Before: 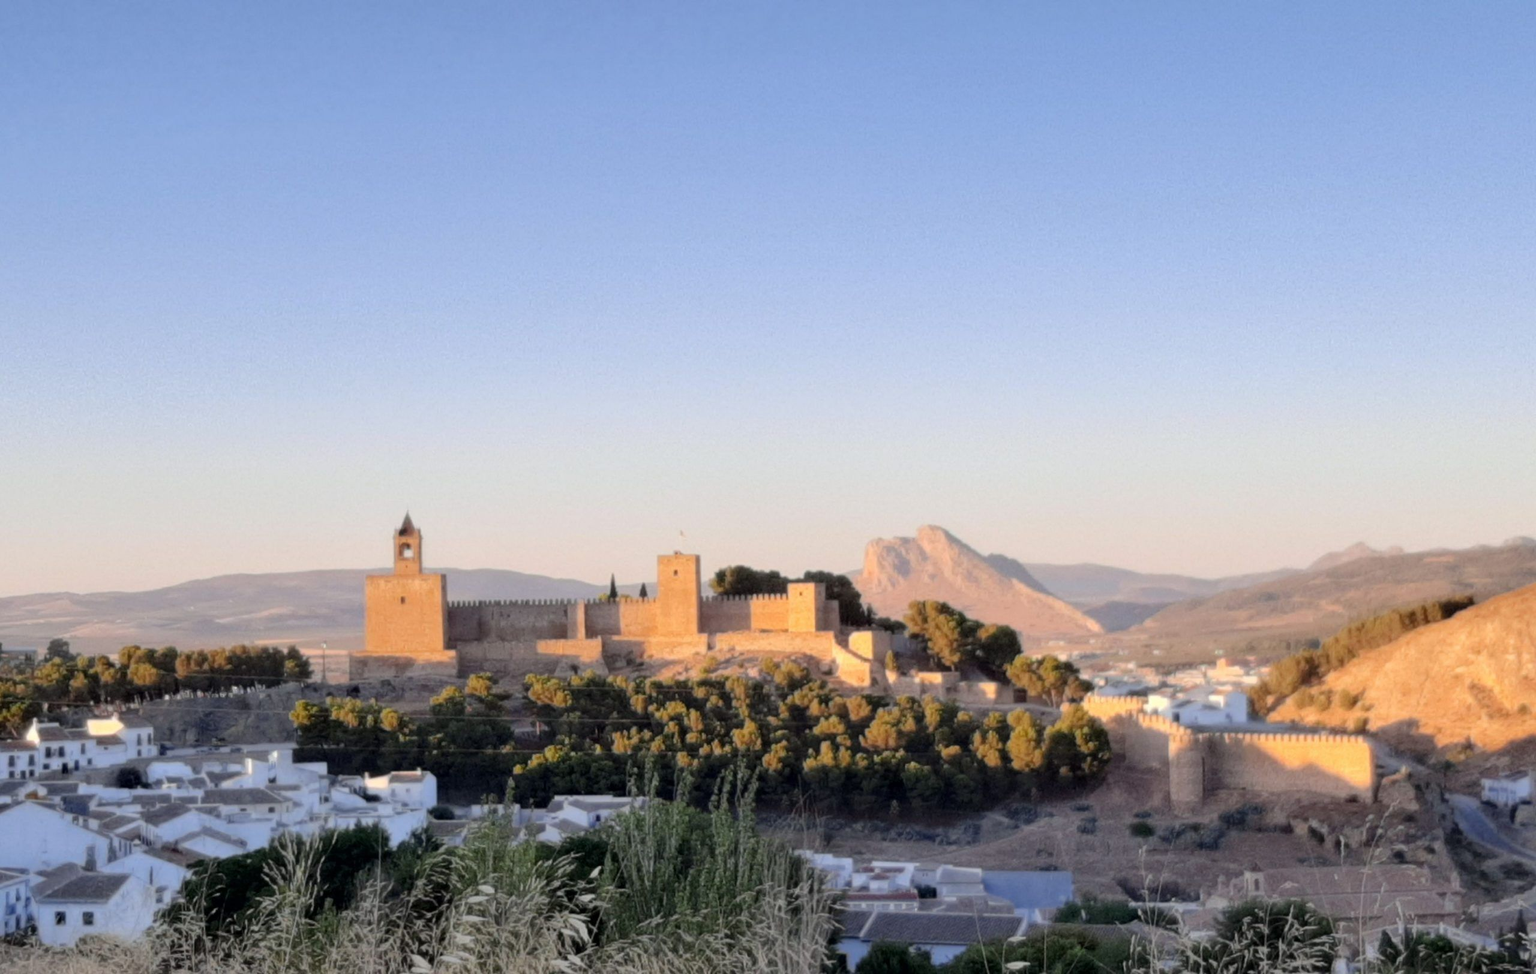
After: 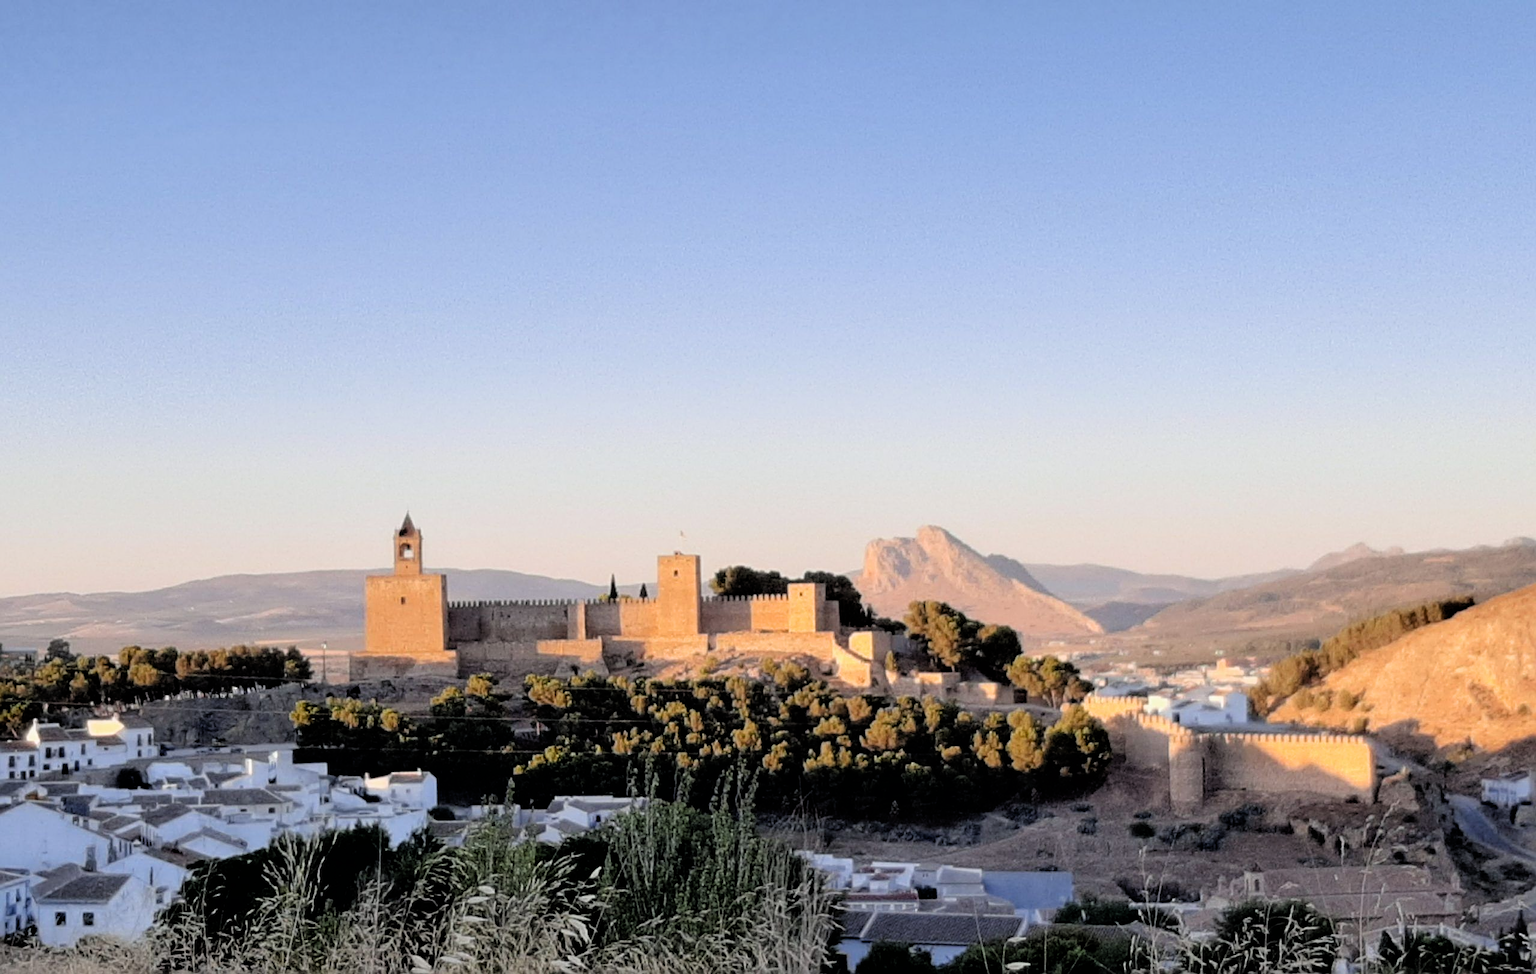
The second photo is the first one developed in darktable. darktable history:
filmic rgb: black relative exposure -4.91 EV, white relative exposure 2.84 EV, hardness 3.7
sharpen: radius 2.817, amount 0.715
